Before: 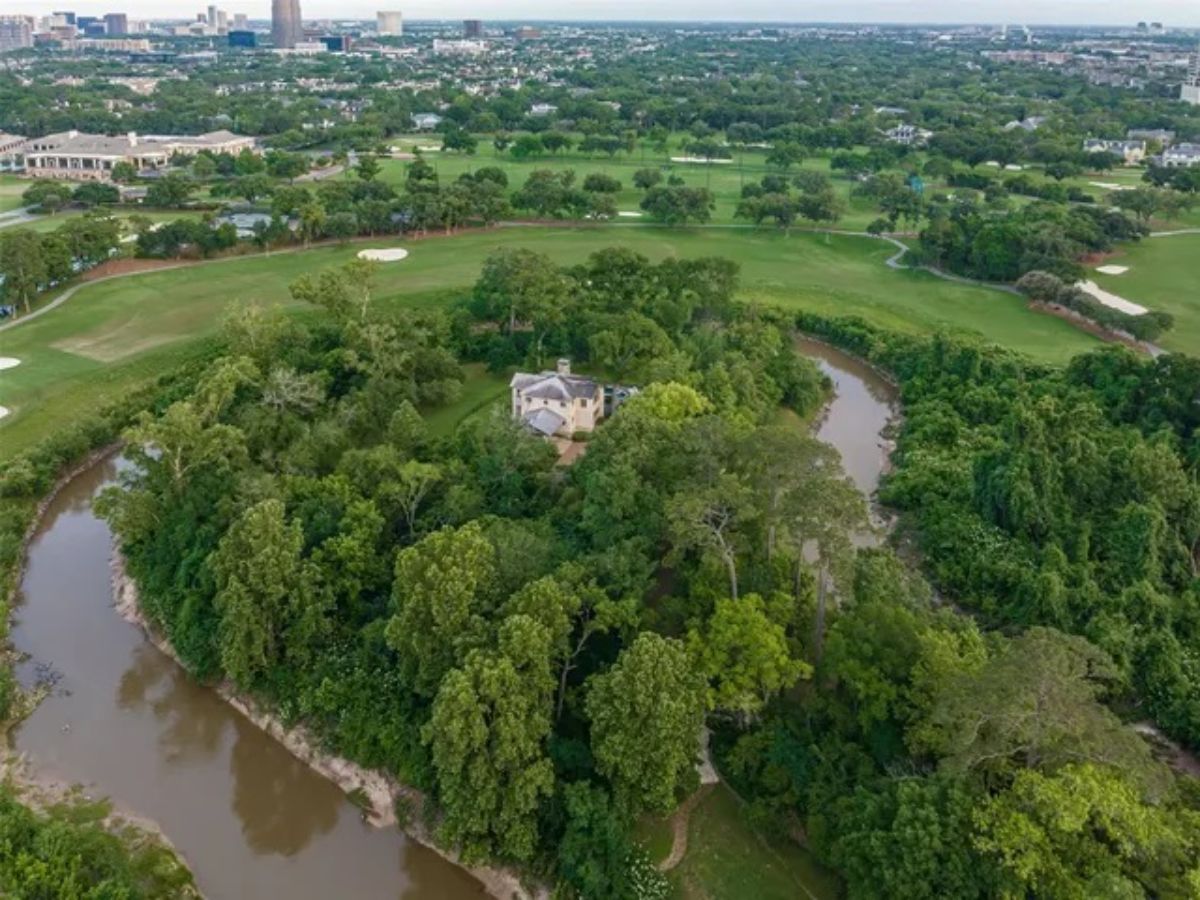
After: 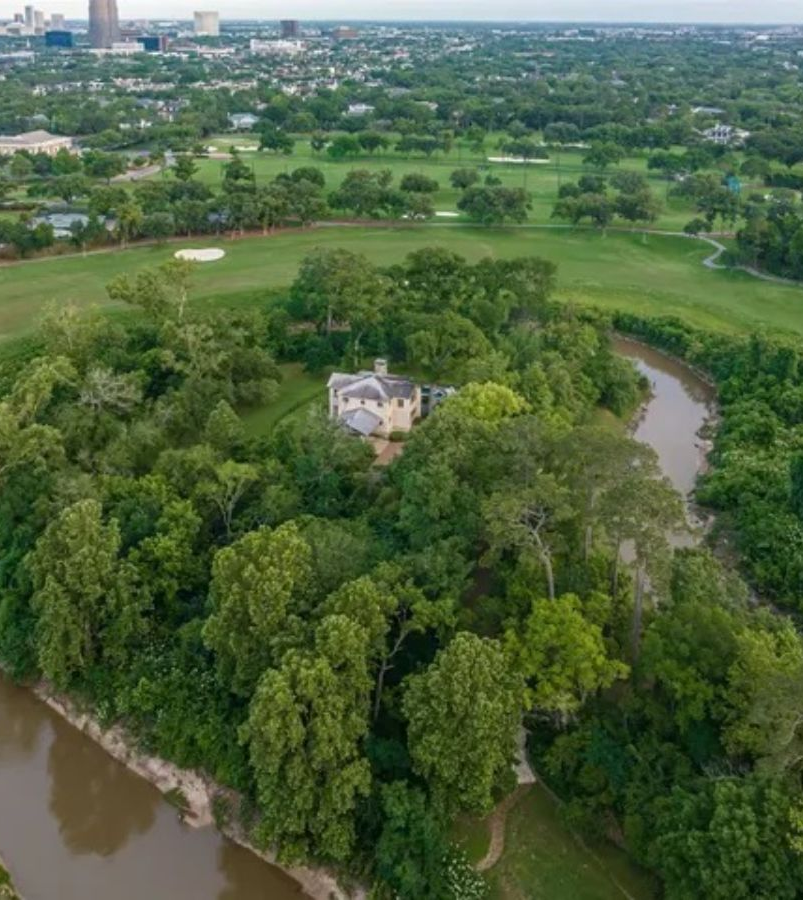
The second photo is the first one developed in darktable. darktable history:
crop and rotate: left 15.255%, right 17.816%
